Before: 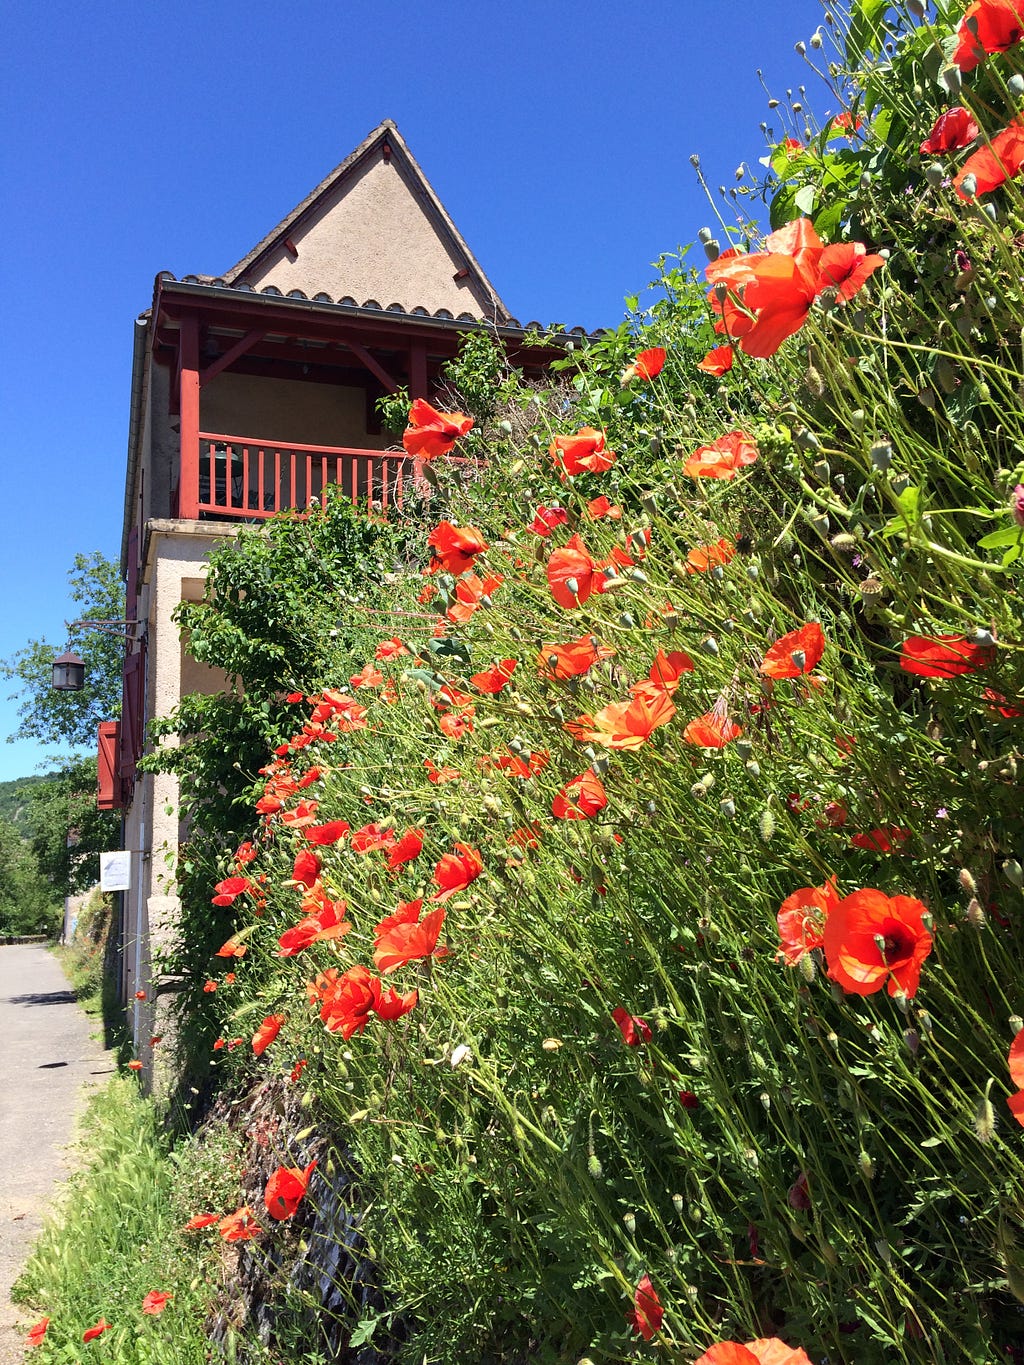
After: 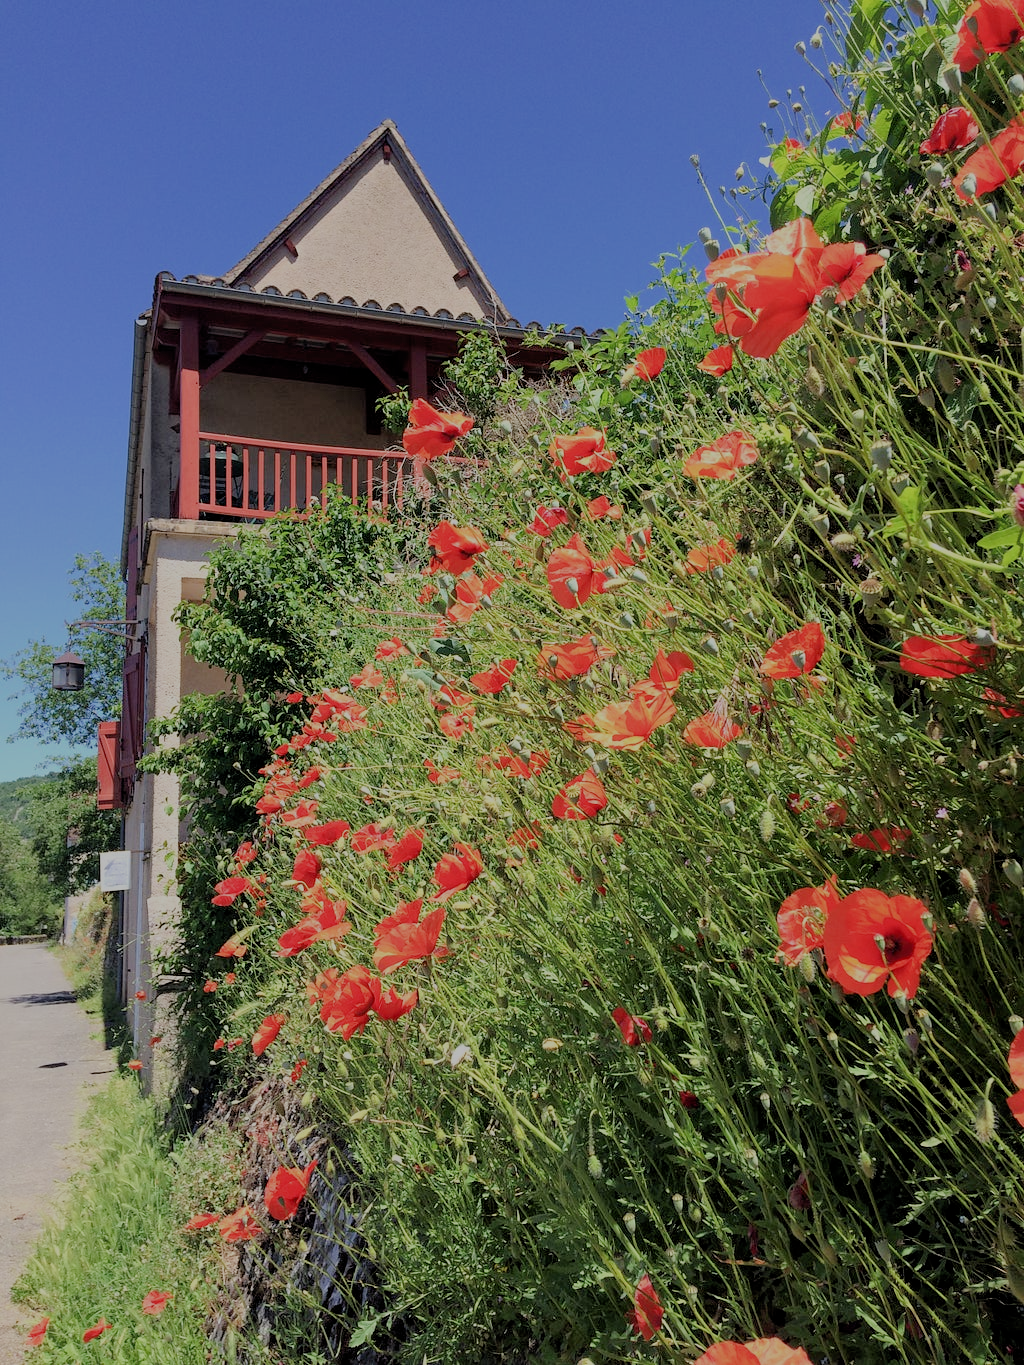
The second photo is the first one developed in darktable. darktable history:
filmic rgb: black relative exposure -7.05 EV, white relative exposure 5.99 EV, threshold 5.98 EV, target black luminance 0%, hardness 2.76, latitude 61.8%, contrast 0.702, highlights saturation mix 10.87%, shadows ↔ highlights balance -0.068%, enable highlight reconstruction true
